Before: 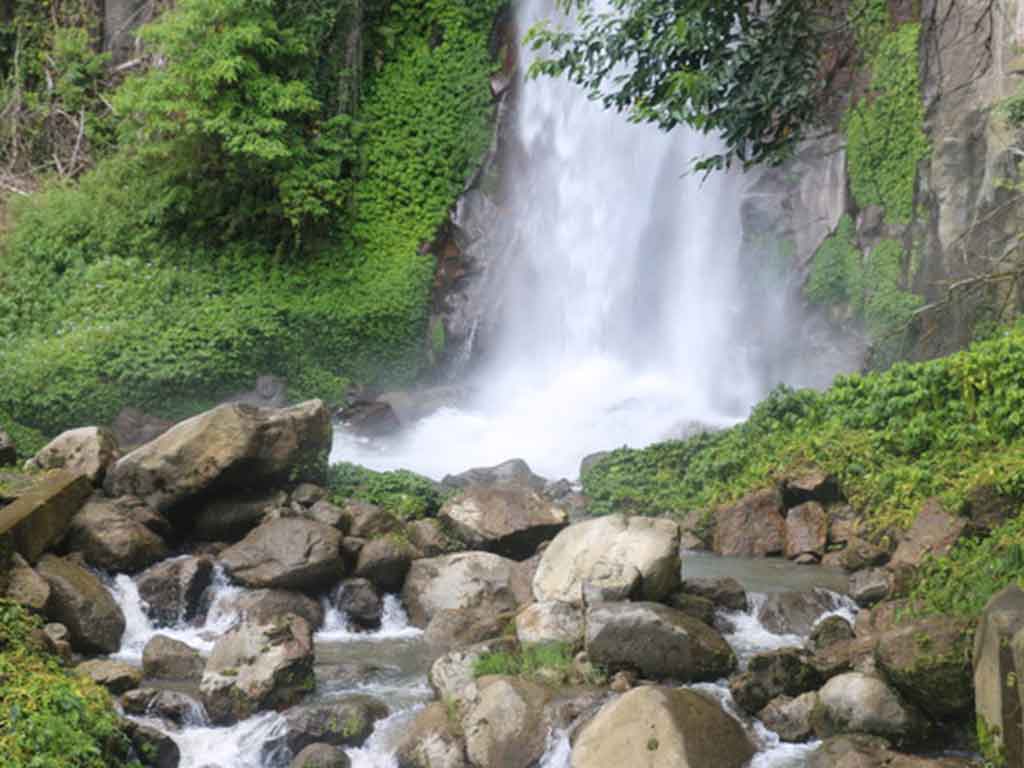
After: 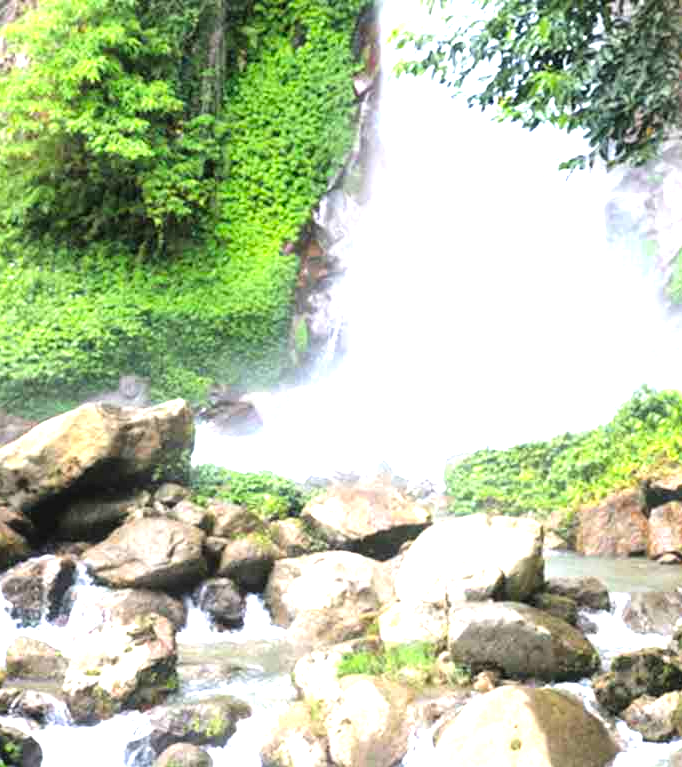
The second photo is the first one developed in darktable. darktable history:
contrast brightness saturation: contrast 0.077, saturation 0.195
exposure: exposure 0.784 EV, compensate highlight preservation false
tone equalizer: -8 EV -1.1 EV, -7 EV -0.999 EV, -6 EV -0.869 EV, -5 EV -0.555 EV, -3 EV 0.581 EV, -2 EV 0.859 EV, -1 EV 0.997 EV, +0 EV 1.06 EV
crop and rotate: left 13.44%, right 19.894%
